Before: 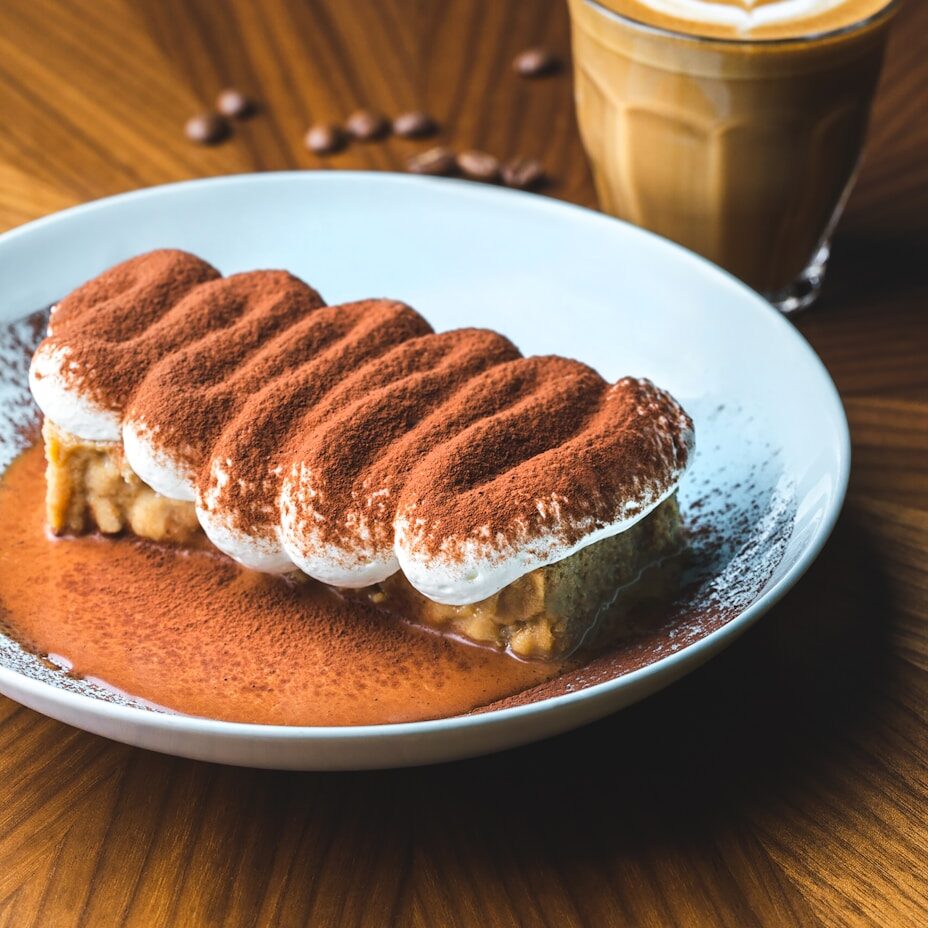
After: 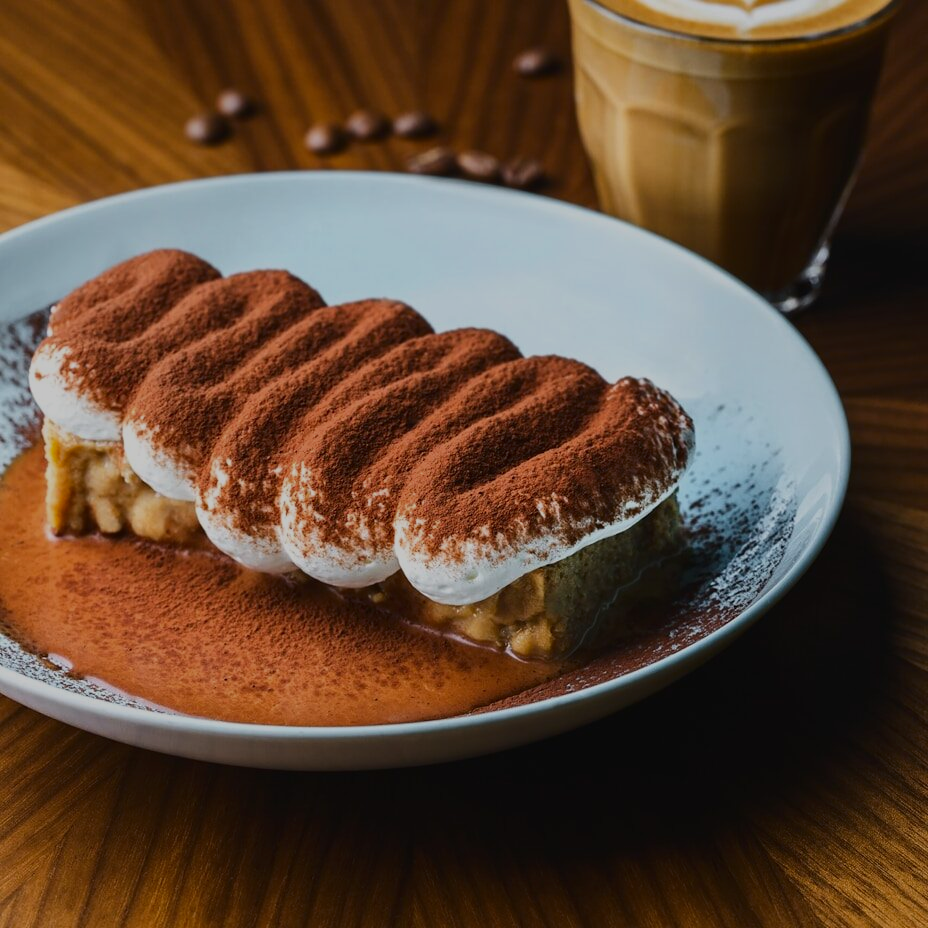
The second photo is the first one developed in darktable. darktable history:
contrast brightness saturation: contrast 0.15, brightness -0.01, saturation 0.1
exposure: exposure -1 EV, compensate highlight preservation false
white balance: red 1, blue 1
